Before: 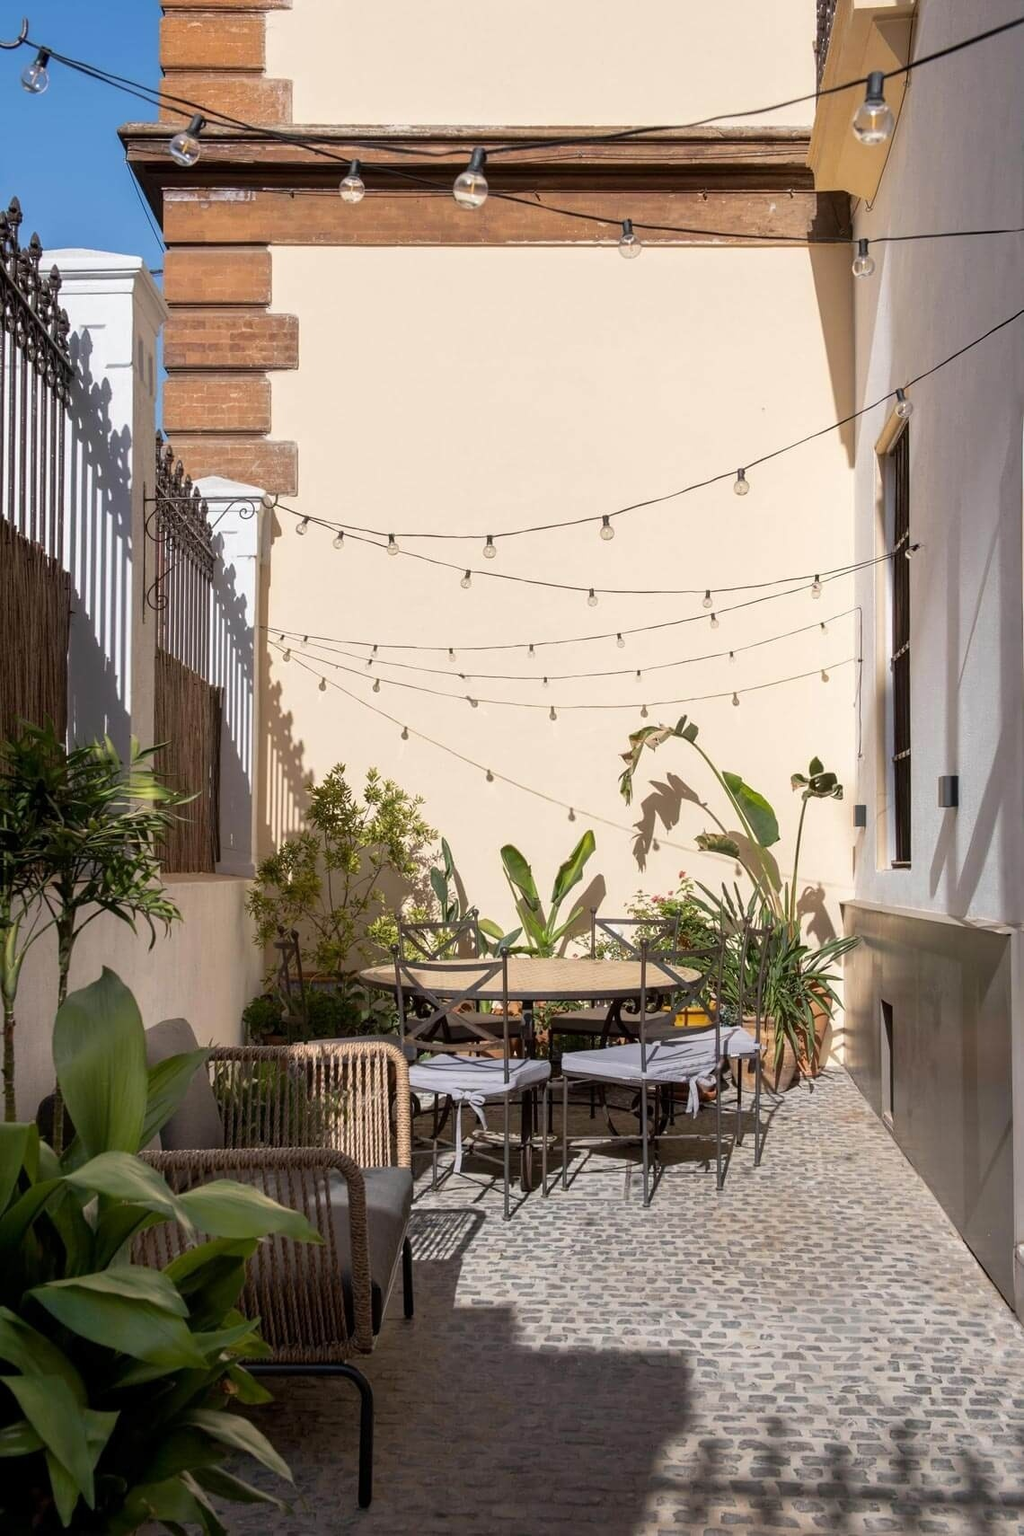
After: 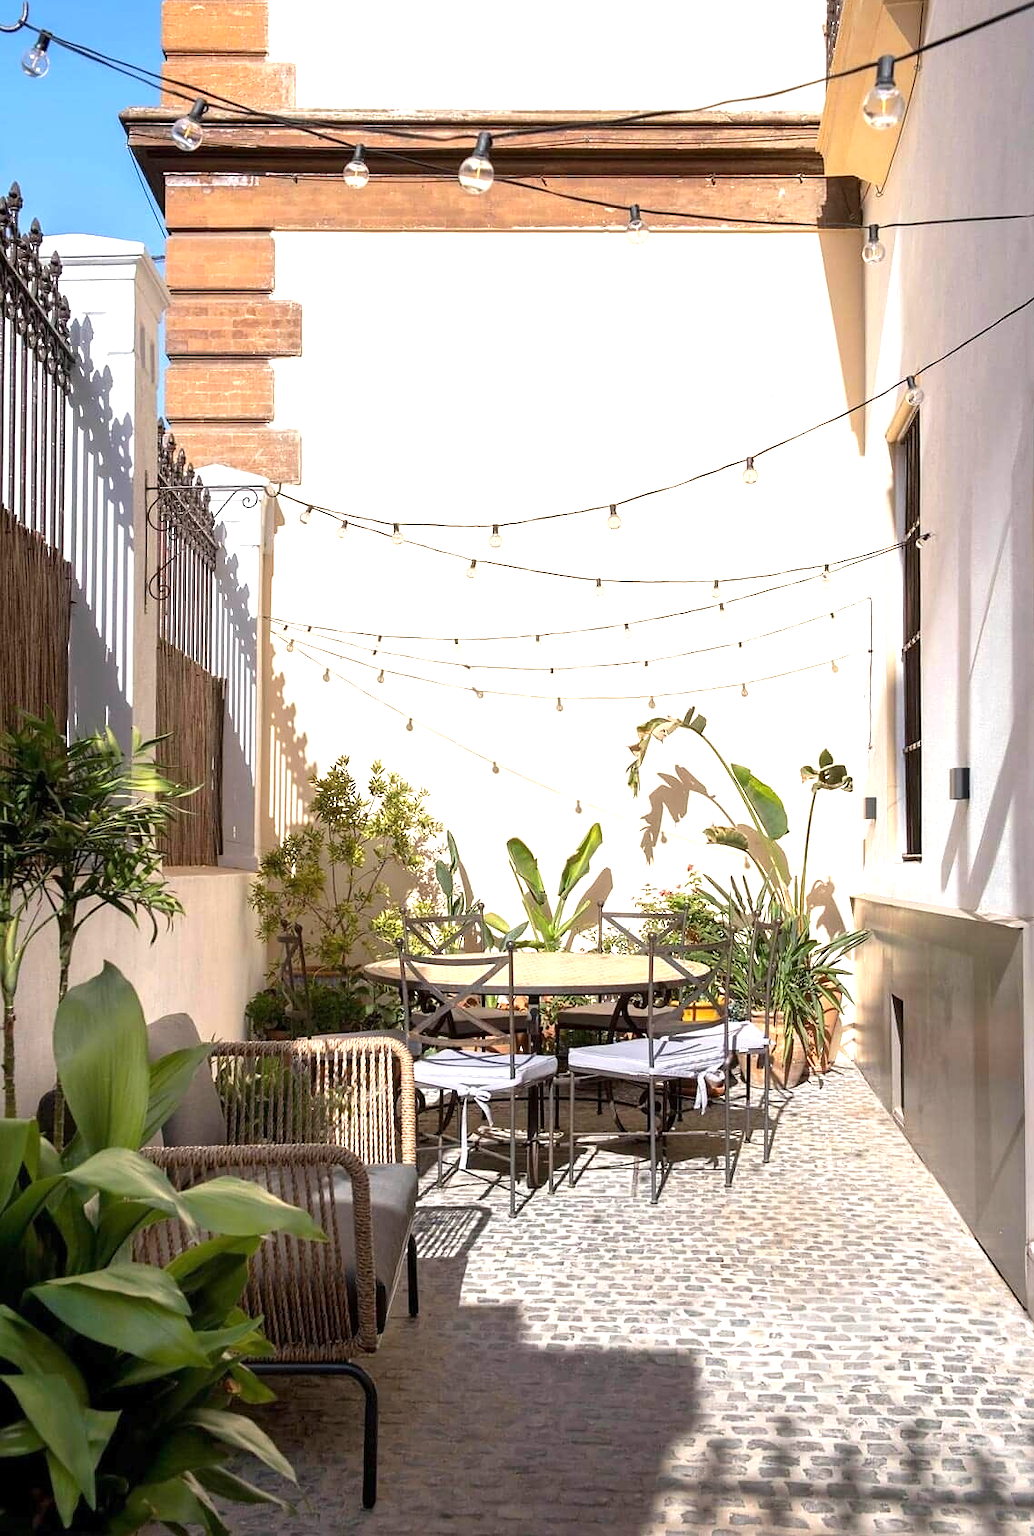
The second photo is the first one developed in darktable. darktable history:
levels: mode automatic, levels [0, 0.51, 1]
crop: top 1.124%, right 0.102%
sharpen: radius 1.021, threshold 0.999
exposure: exposure 1 EV, compensate highlight preservation false
